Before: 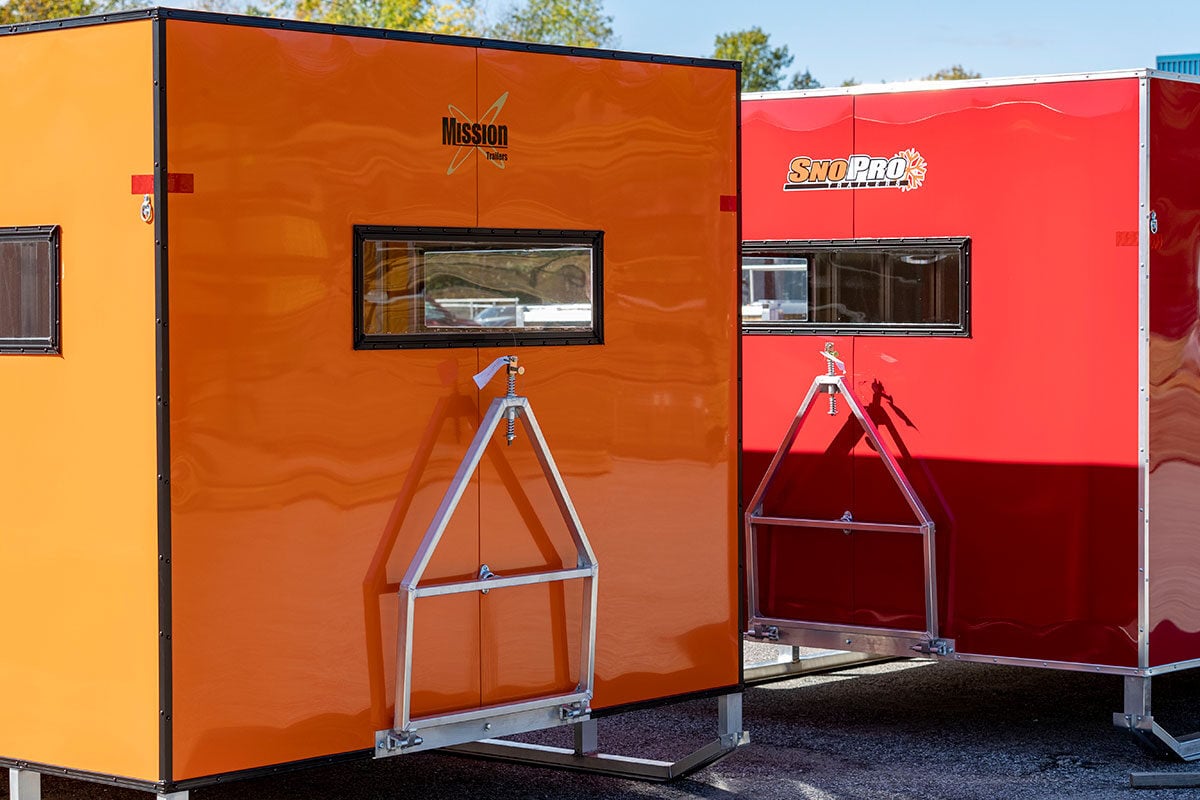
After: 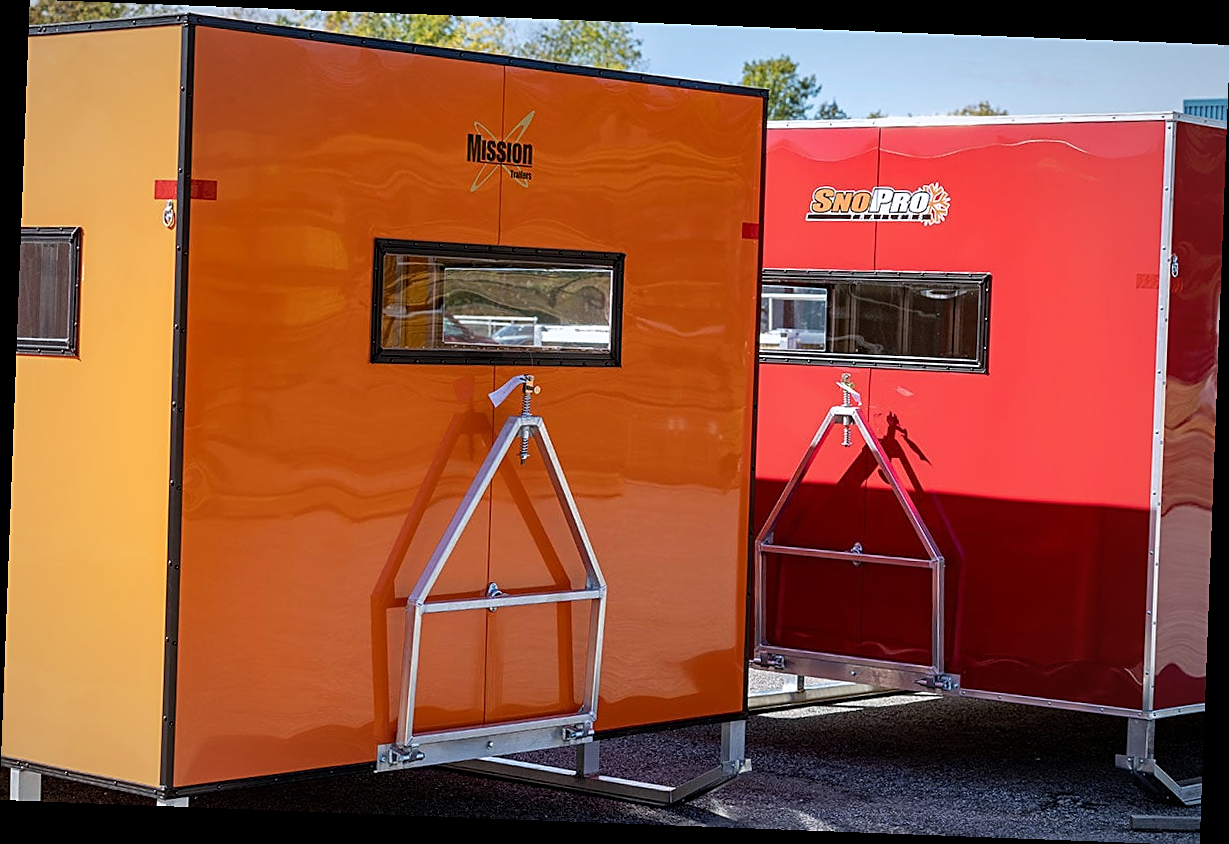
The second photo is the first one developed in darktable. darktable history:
rotate and perspective: rotation 2.17°, automatic cropping off
white balance: red 0.983, blue 1.036
sharpen: on, module defaults
vignetting: fall-off radius 100%, width/height ratio 1.337
